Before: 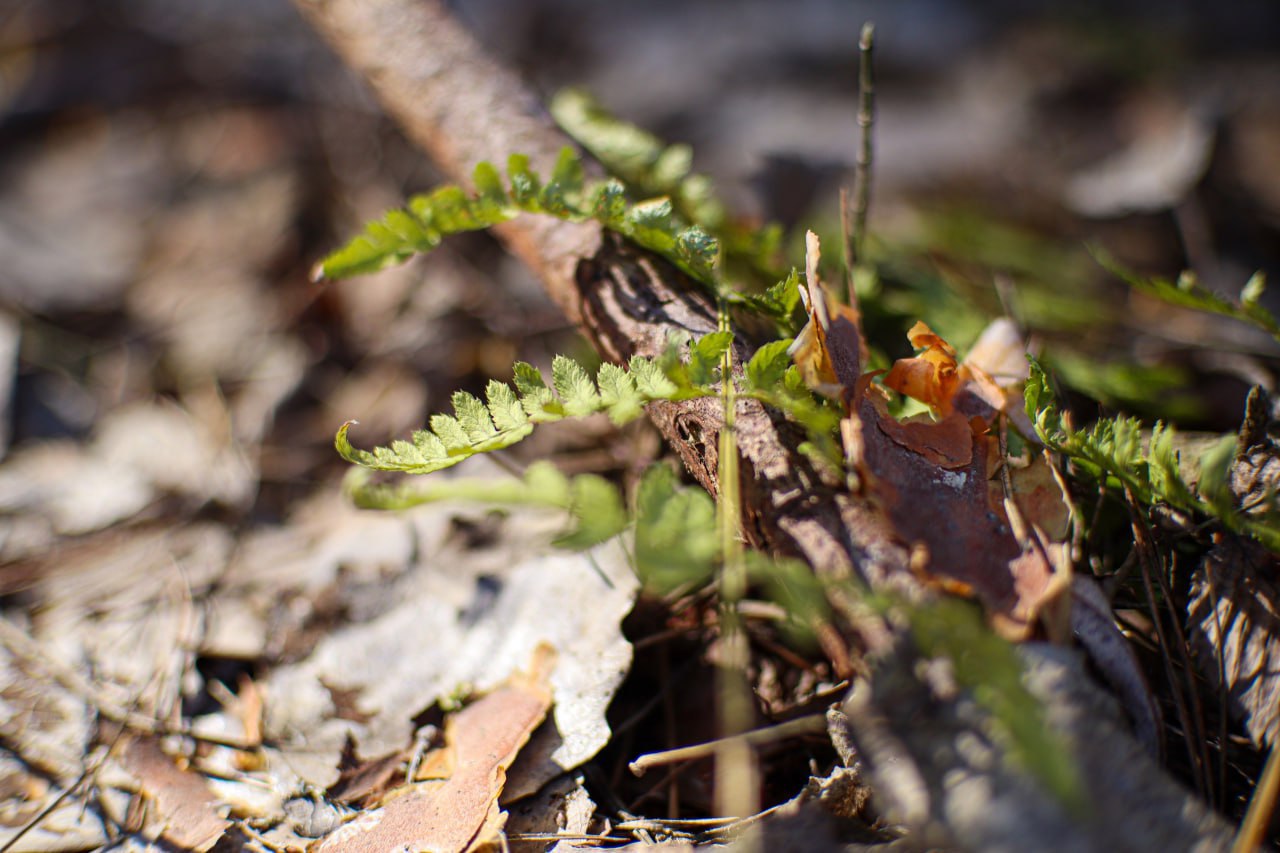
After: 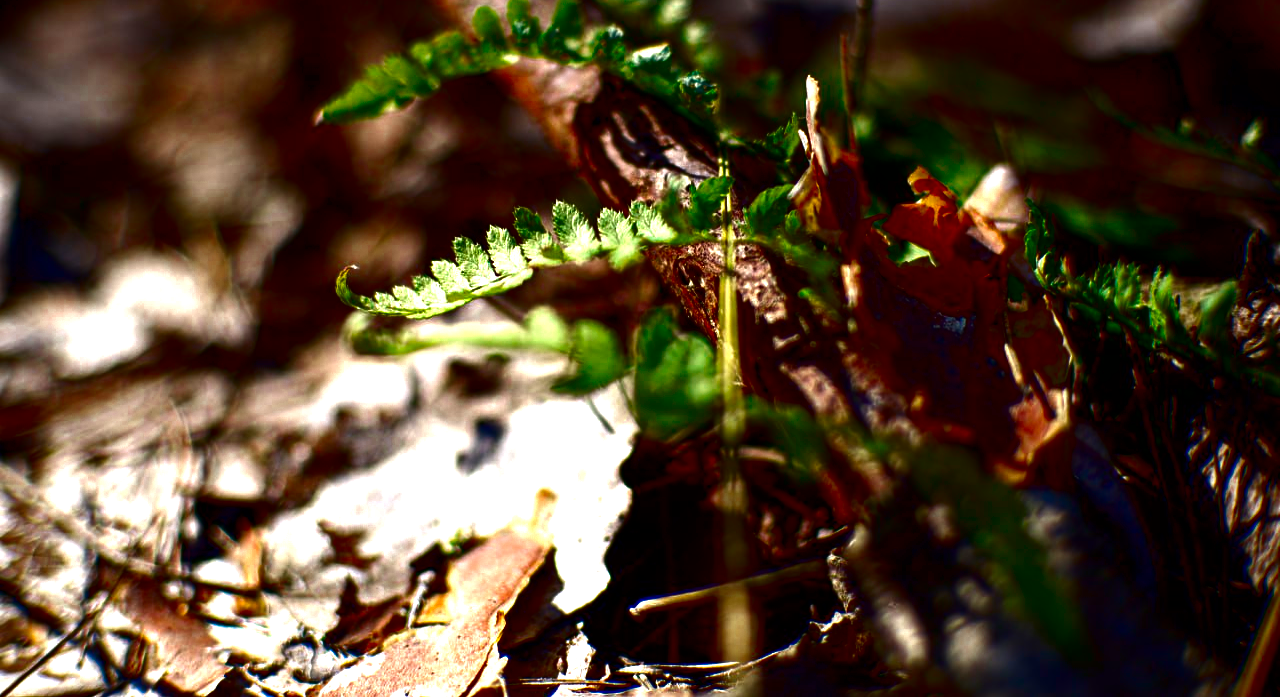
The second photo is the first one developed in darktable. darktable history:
tone equalizer: -8 EV -0.766 EV, -7 EV -0.678 EV, -6 EV -0.64 EV, -5 EV -0.374 EV, -3 EV 0.373 EV, -2 EV 0.6 EV, -1 EV 0.687 EV, +0 EV 0.739 EV
contrast brightness saturation: brightness -0.989, saturation 0.993
crop and rotate: top 18.259%
color zones: curves: ch0 [(0, 0.5) (0.125, 0.4) (0.25, 0.5) (0.375, 0.4) (0.5, 0.4) (0.625, 0.35) (0.75, 0.35) (0.875, 0.5)]; ch1 [(0, 0.35) (0.125, 0.45) (0.25, 0.35) (0.375, 0.35) (0.5, 0.35) (0.625, 0.35) (0.75, 0.45) (0.875, 0.35)]; ch2 [(0, 0.6) (0.125, 0.5) (0.25, 0.5) (0.375, 0.6) (0.5, 0.6) (0.625, 0.5) (0.75, 0.5) (0.875, 0.5)], mix 24.92%
